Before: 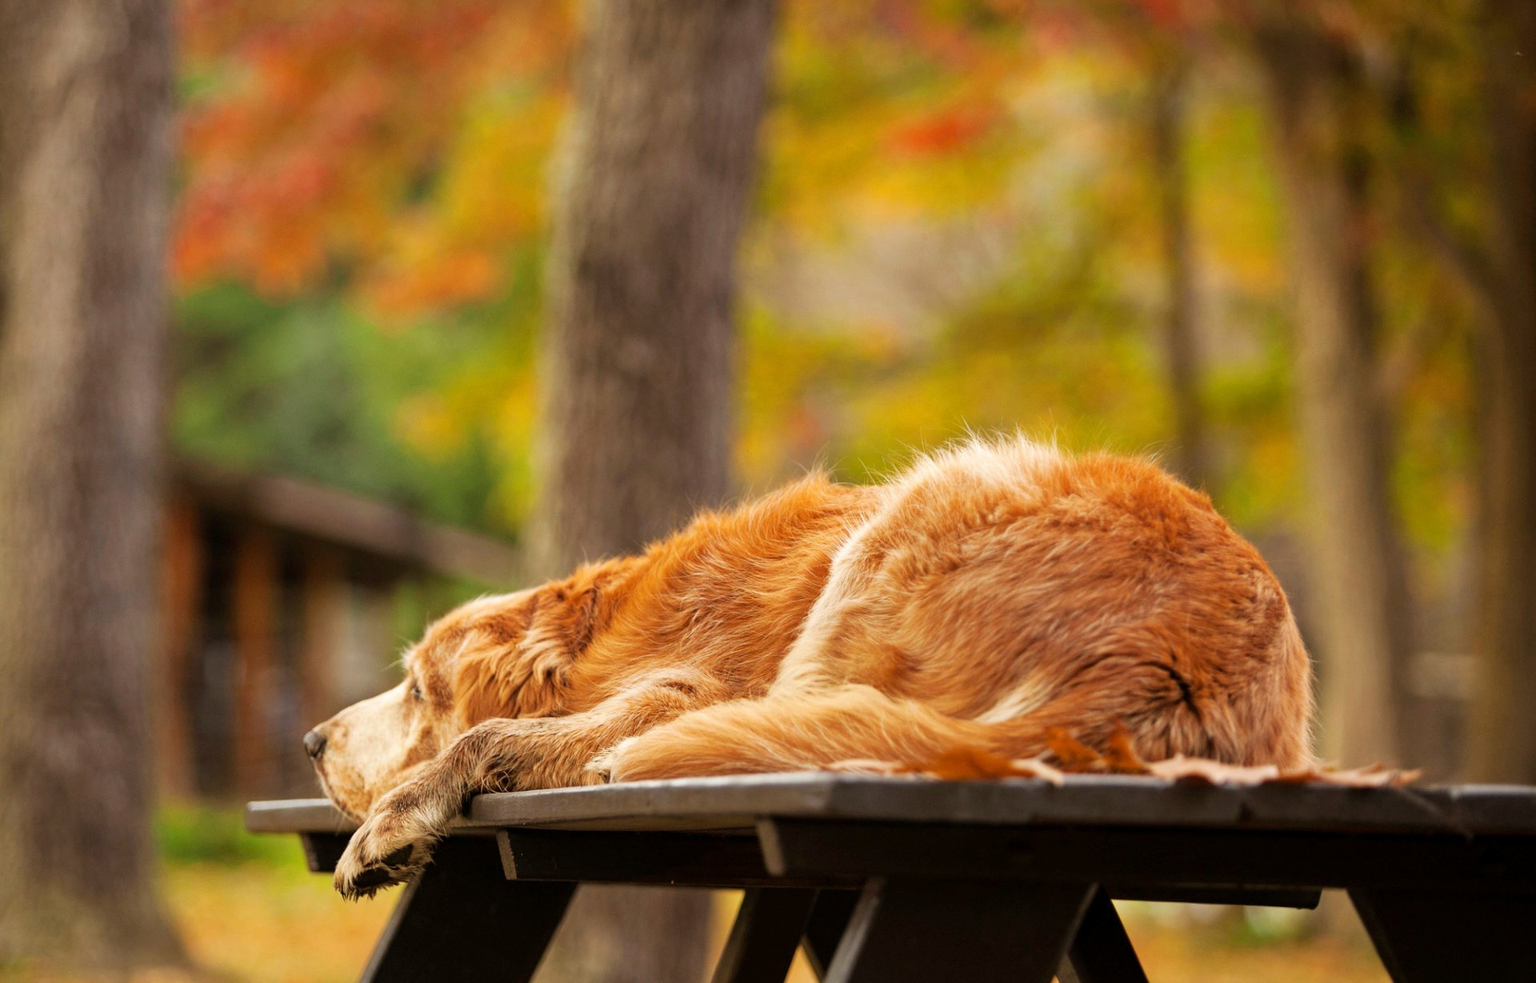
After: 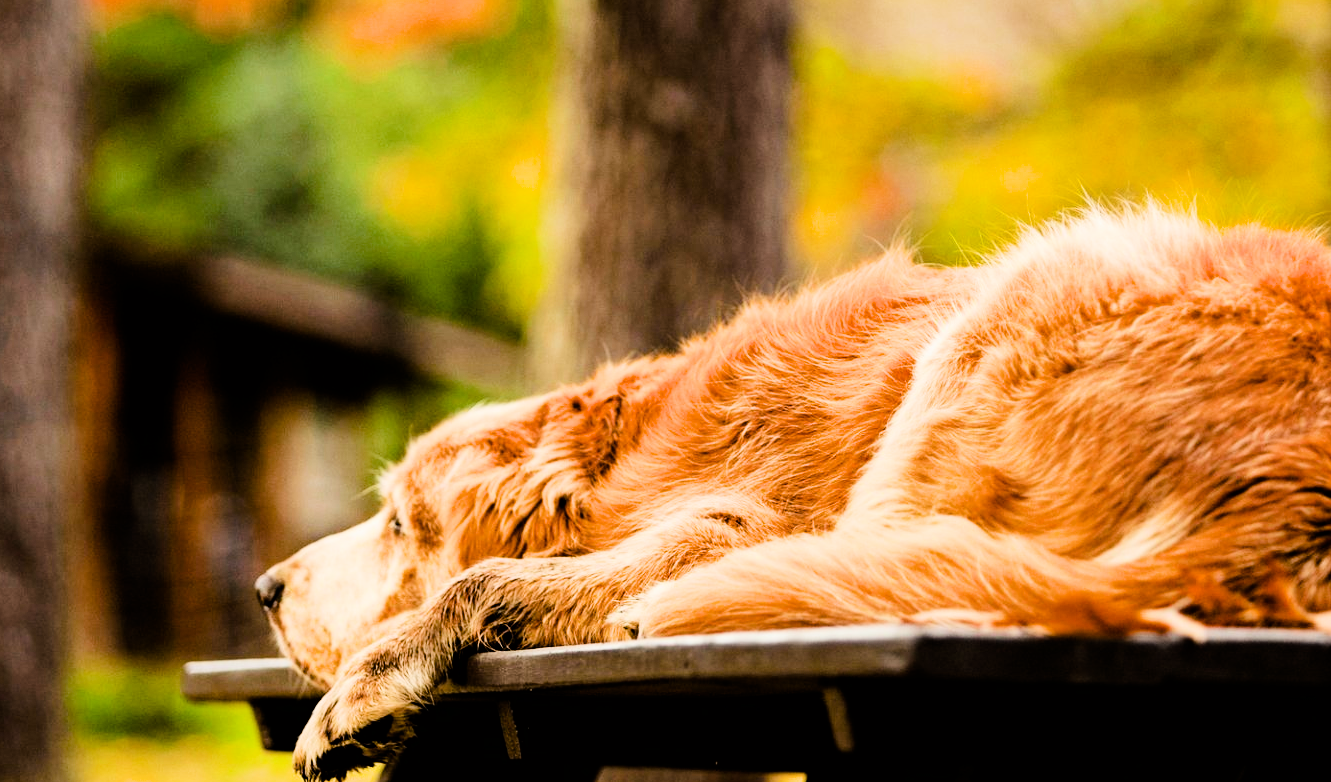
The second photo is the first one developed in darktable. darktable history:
tone equalizer: -8 EV -1.08 EV, -7 EV -1.01 EV, -6 EV -0.867 EV, -5 EV -0.578 EV, -3 EV 0.578 EV, -2 EV 0.867 EV, -1 EV 1.01 EV, +0 EV 1.08 EV, edges refinement/feathering 500, mask exposure compensation -1.57 EV, preserve details no
filmic rgb: black relative exposure -5 EV, hardness 2.88, contrast 1.4
color balance rgb: perceptual saturation grading › global saturation 35%, perceptual saturation grading › highlights -30%, perceptual saturation grading › shadows 35%, perceptual brilliance grading › global brilliance 3%, perceptual brilliance grading › highlights -3%, perceptual brilliance grading › shadows 3%
crop: left 6.488%, top 27.668%, right 24.183%, bottom 8.656%
